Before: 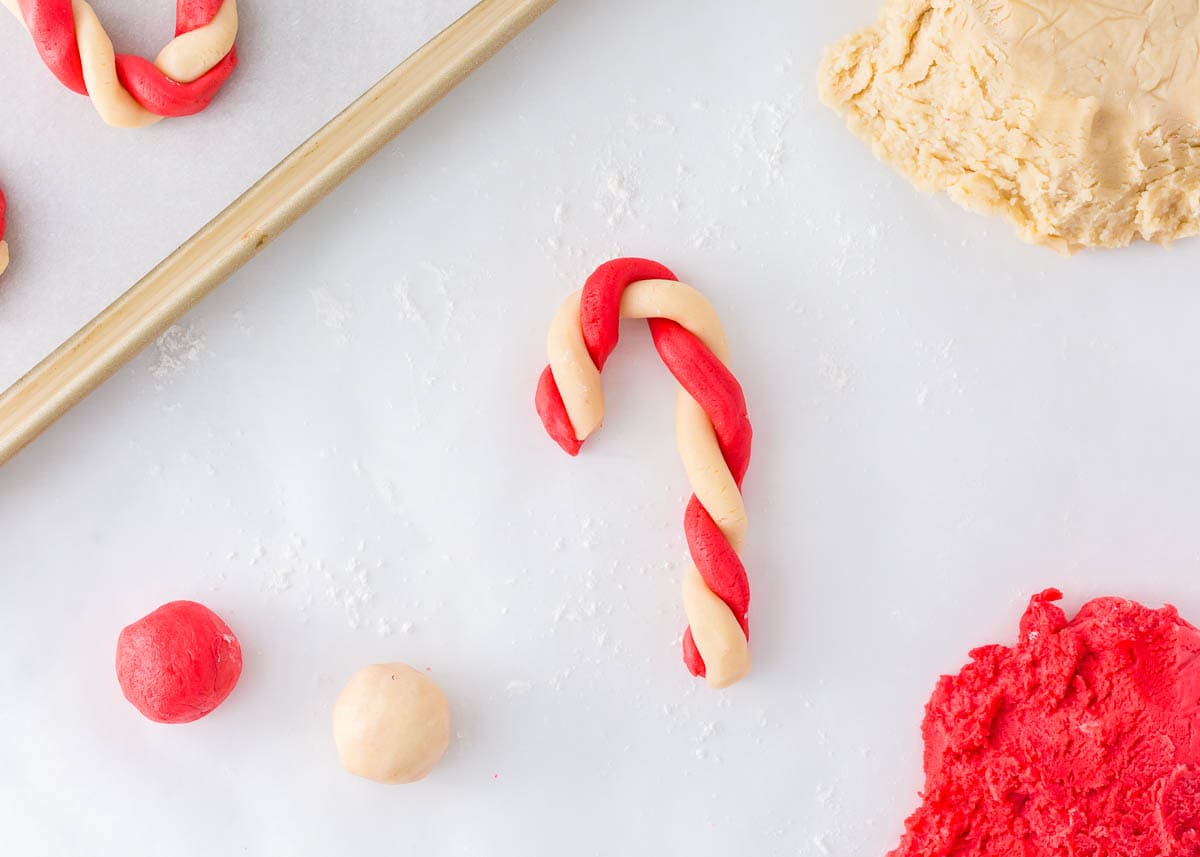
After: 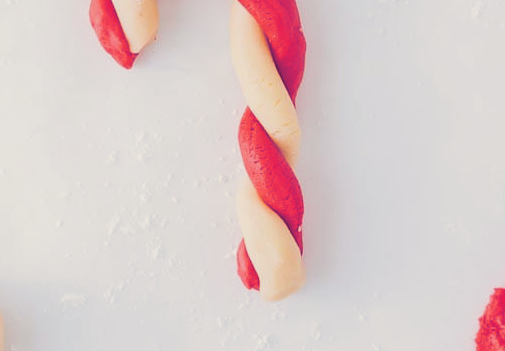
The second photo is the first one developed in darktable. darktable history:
filmic rgb: black relative exposure -5 EV, white relative exposure 3.5 EV, hardness 3.19, contrast 1.2, highlights saturation mix -50%
crop: left 37.221%, top 45.169%, right 20.63%, bottom 13.777%
split-toning: shadows › hue 255.6°, shadows › saturation 0.66, highlights › hue 43.2°, highlights › saturation 0.68, balance -50.1
